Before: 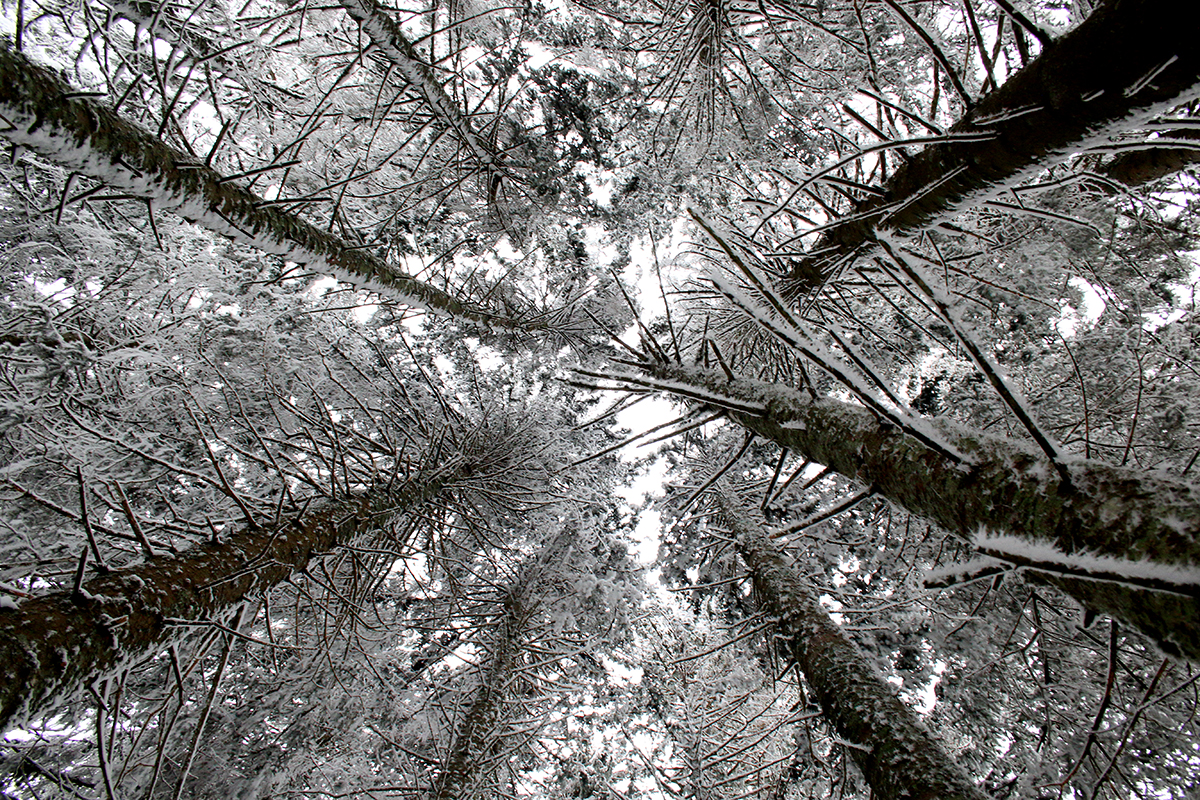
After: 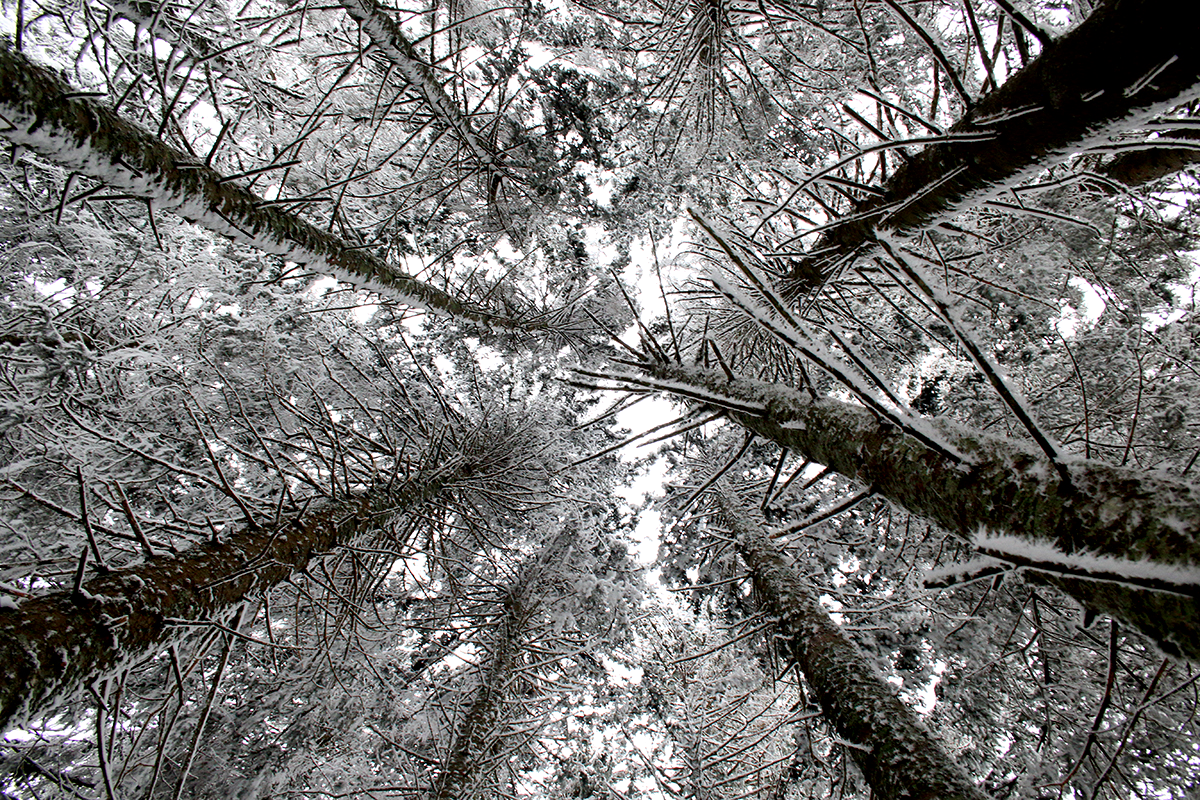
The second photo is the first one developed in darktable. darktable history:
local contrast: mode bilateral grid, contrast 20, coarseness 49, detail 141%, midtone range 0.2
